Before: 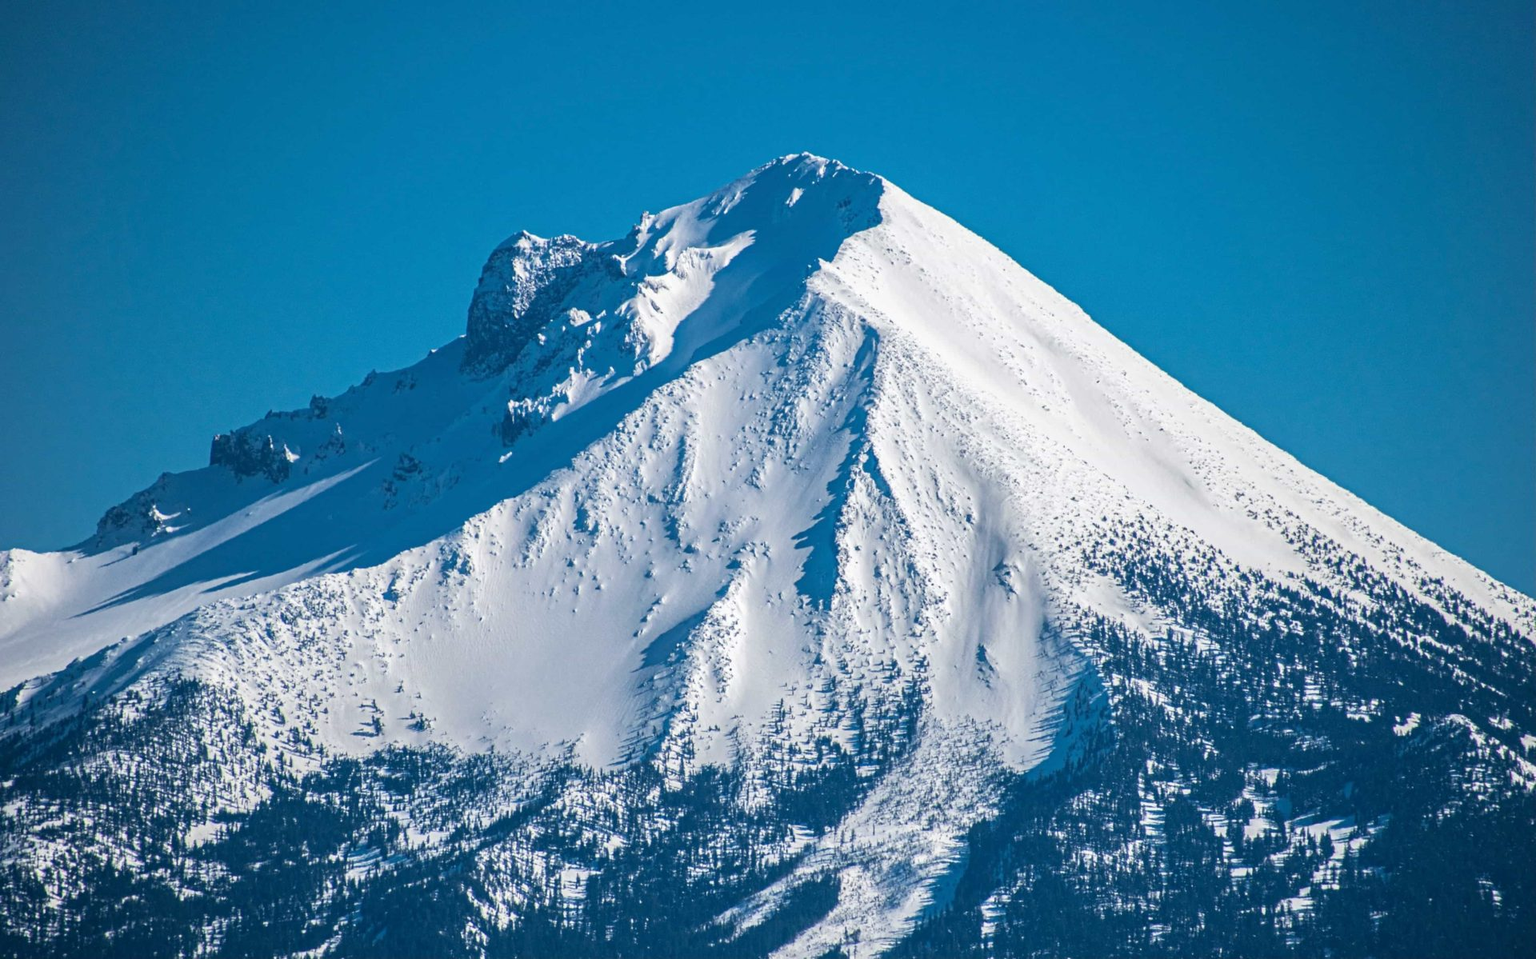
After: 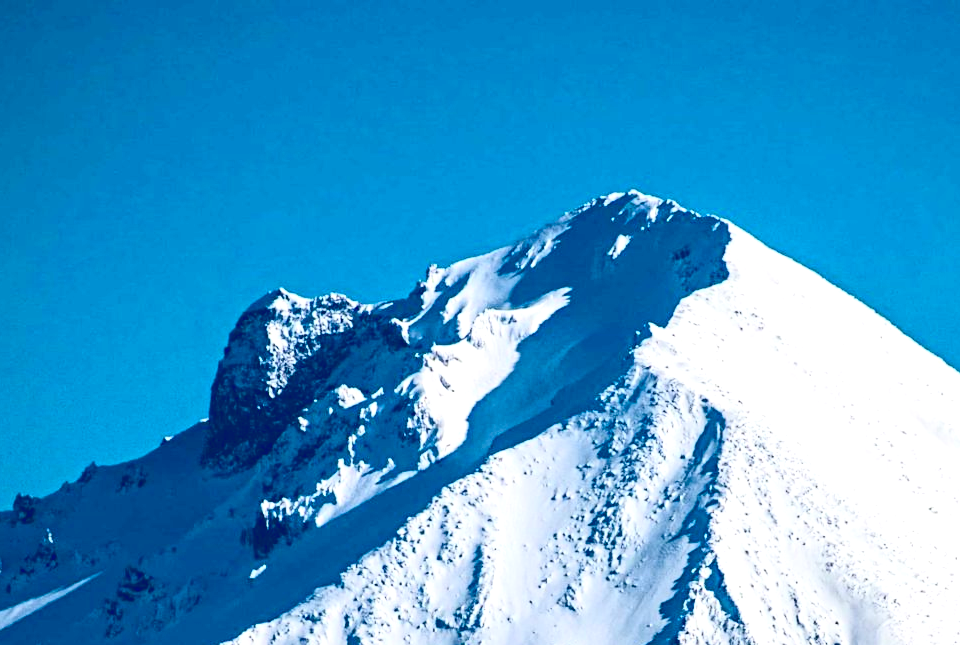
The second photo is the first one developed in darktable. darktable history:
crop: left 19.481%, right 30.476%, bottom 46.149%
contrast brightness saturation: contrast 0.284
exposure: black level correction 0.038, exposure 0.499 EV, compensate exposure bias true, compensate highlight preservation false
